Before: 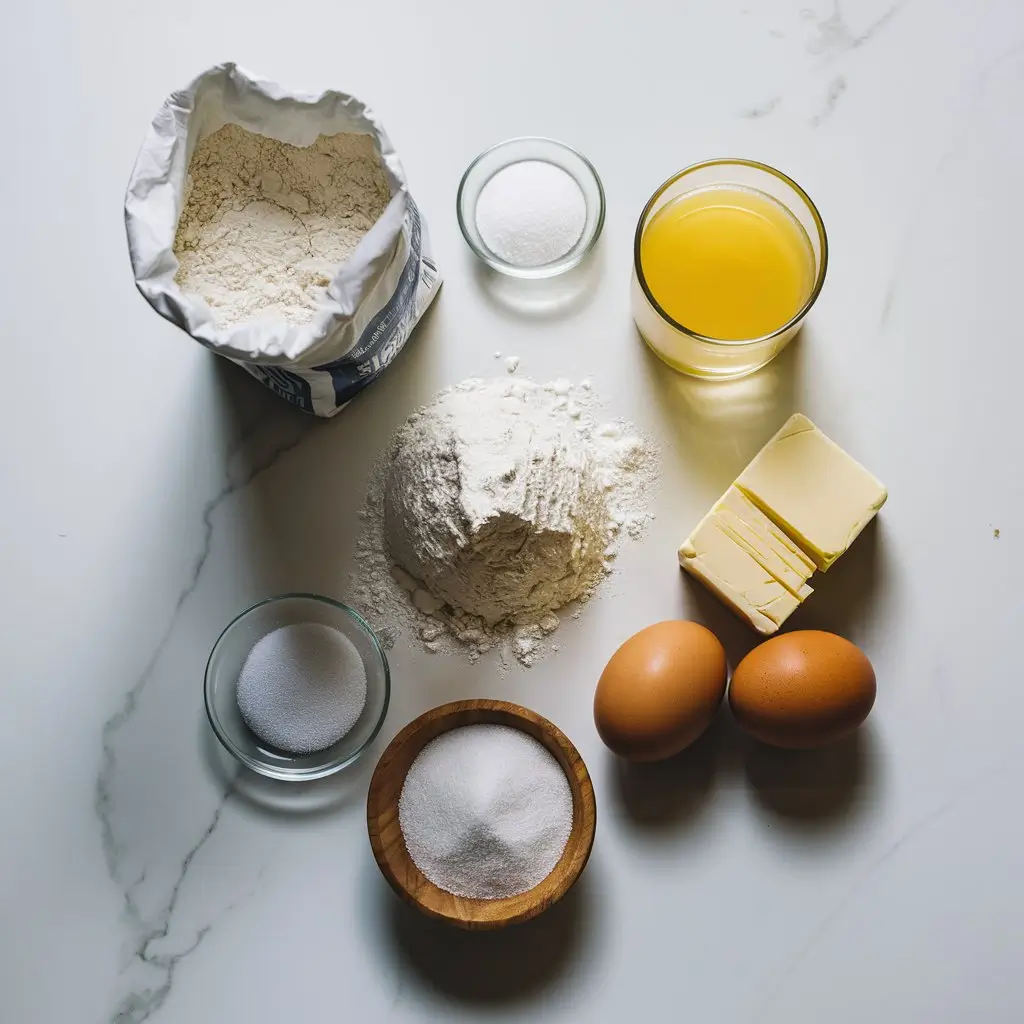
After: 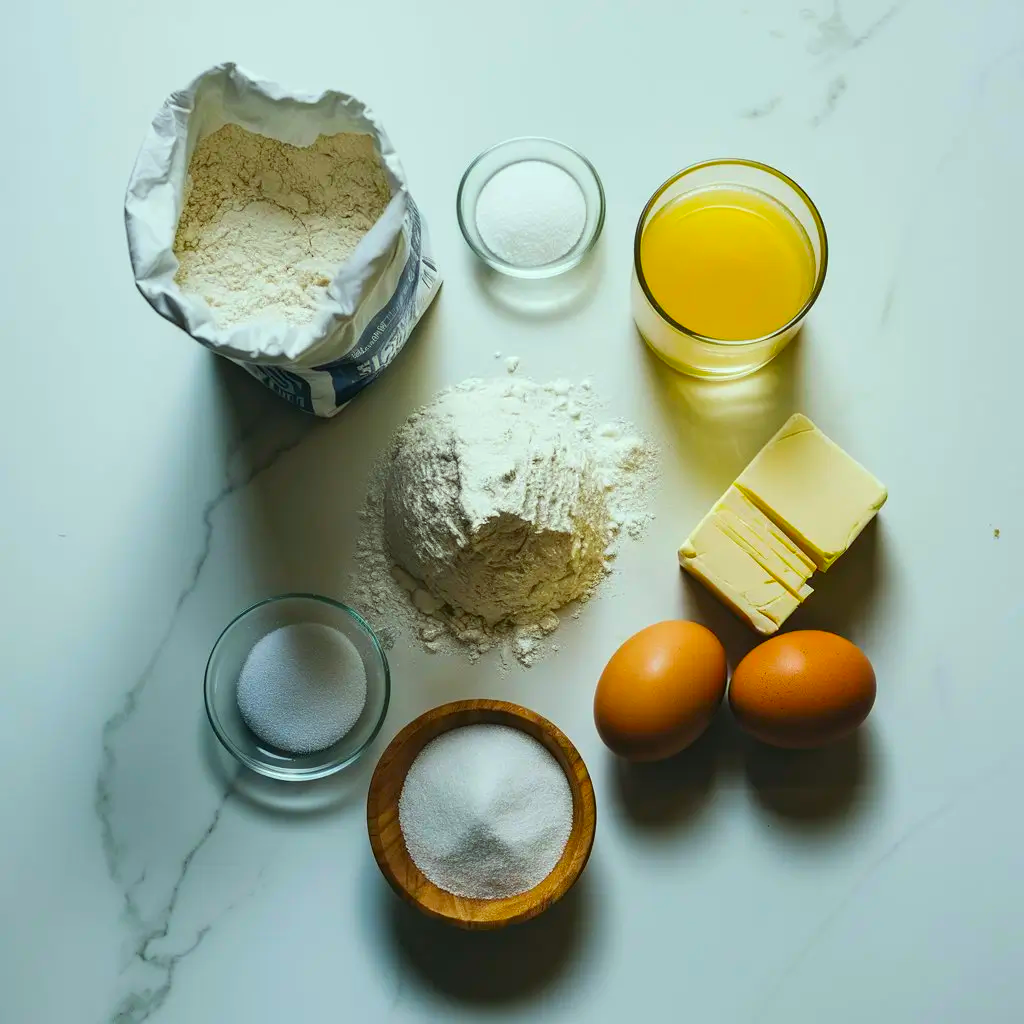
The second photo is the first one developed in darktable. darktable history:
color correction: highlights a* -7.64, highlights b* 1.26, shadows a* -3.01, saturation 1.44
